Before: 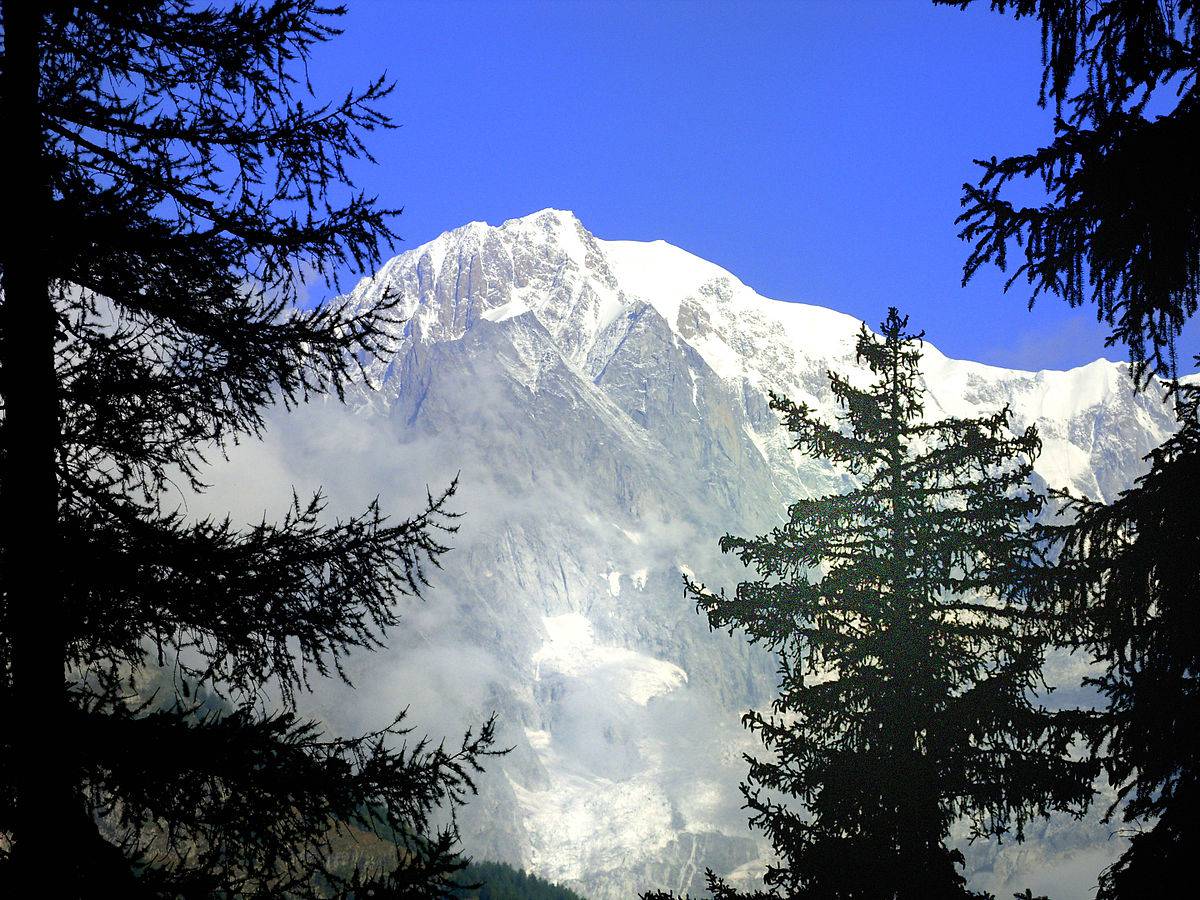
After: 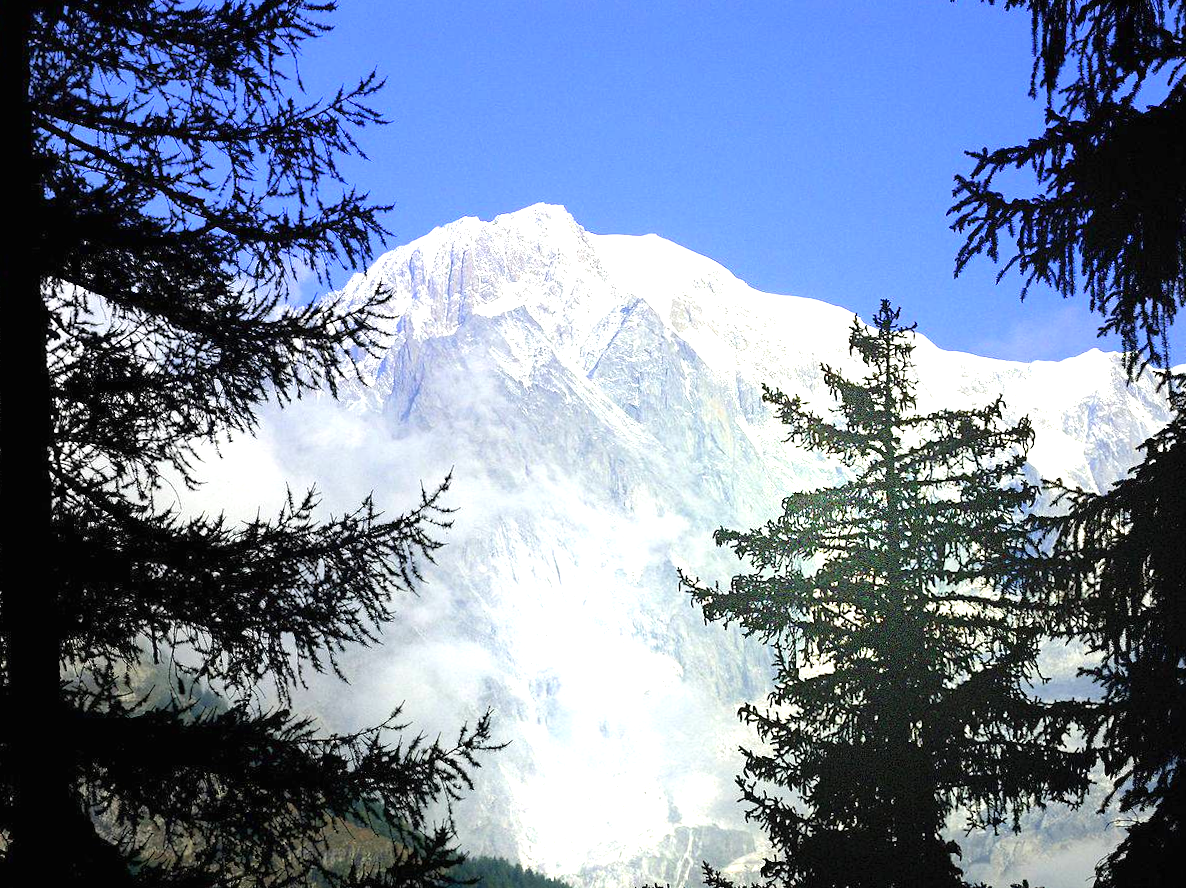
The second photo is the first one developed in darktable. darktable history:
rotate and perspective: rotation -0.45°, automatic cropping original format, crop left 0.008, crop right 0.992, crop top 0.012, crop bottom 0.988
exposure: black level correction 0, exposure 0.9 EV, compensate highlight preservation false
